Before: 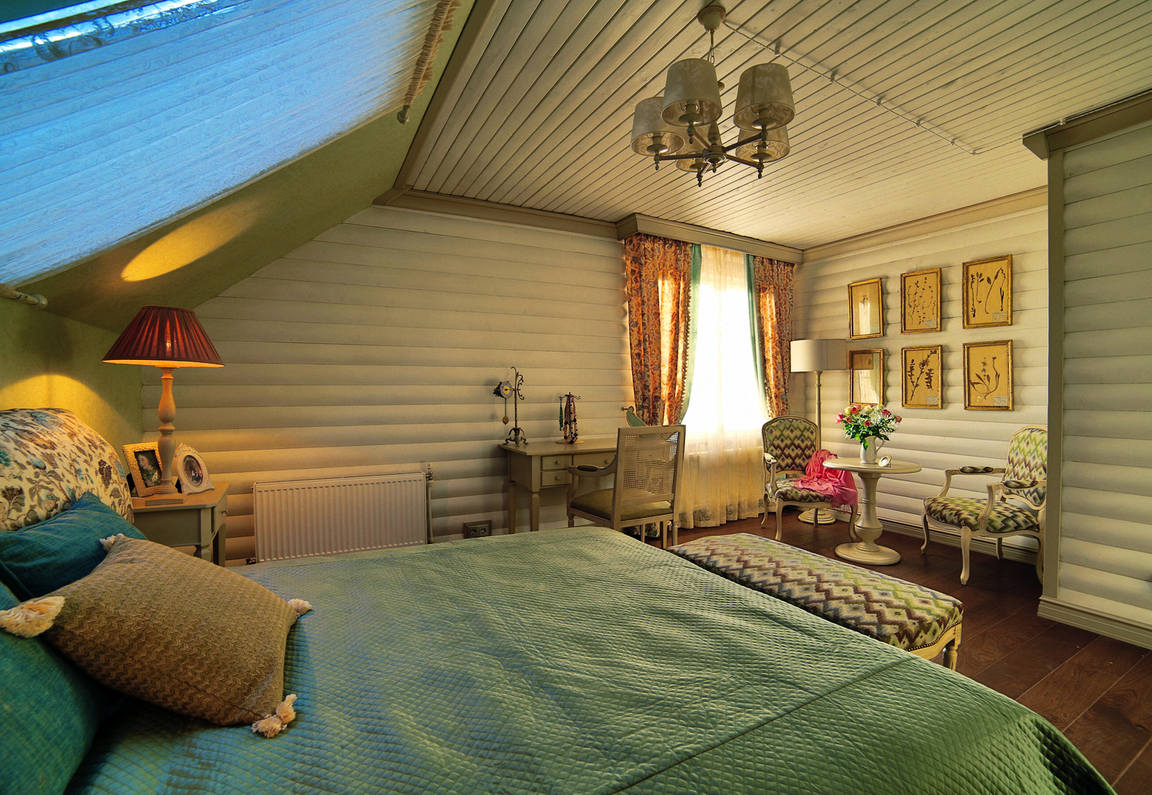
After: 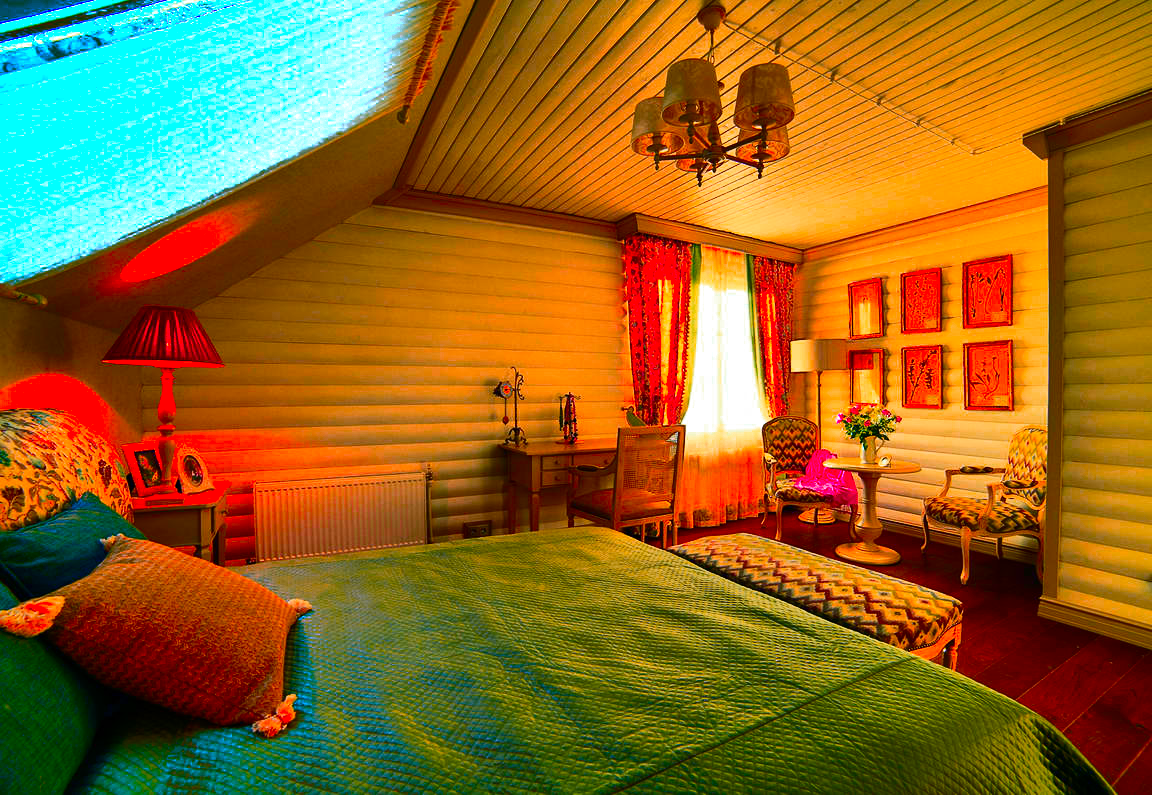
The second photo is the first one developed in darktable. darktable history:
color zones: curves: ch0 [(0.473, 0.374) (0.742, 0.784)]; ch1 [(0.354, 0.737) (0.742, 0.705)]; ch2 [(0.318, 0.421) (0.758, 0.532)]
contrast brightness saturation: contrast 0.26, brightness 0.02, saturation 0.87
